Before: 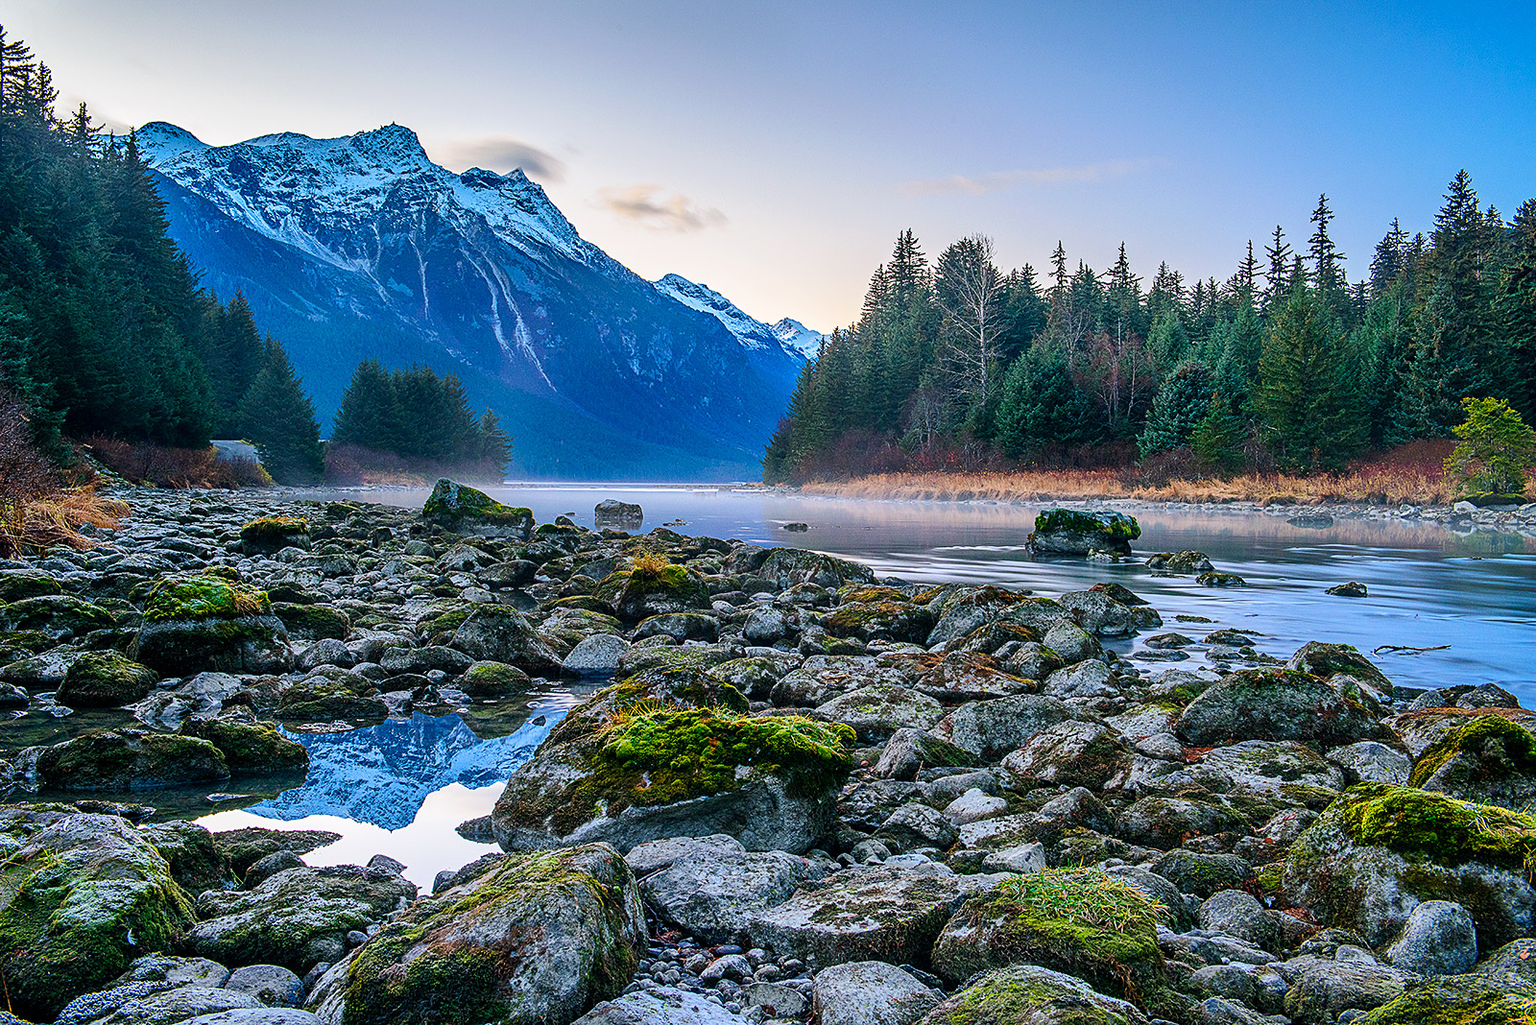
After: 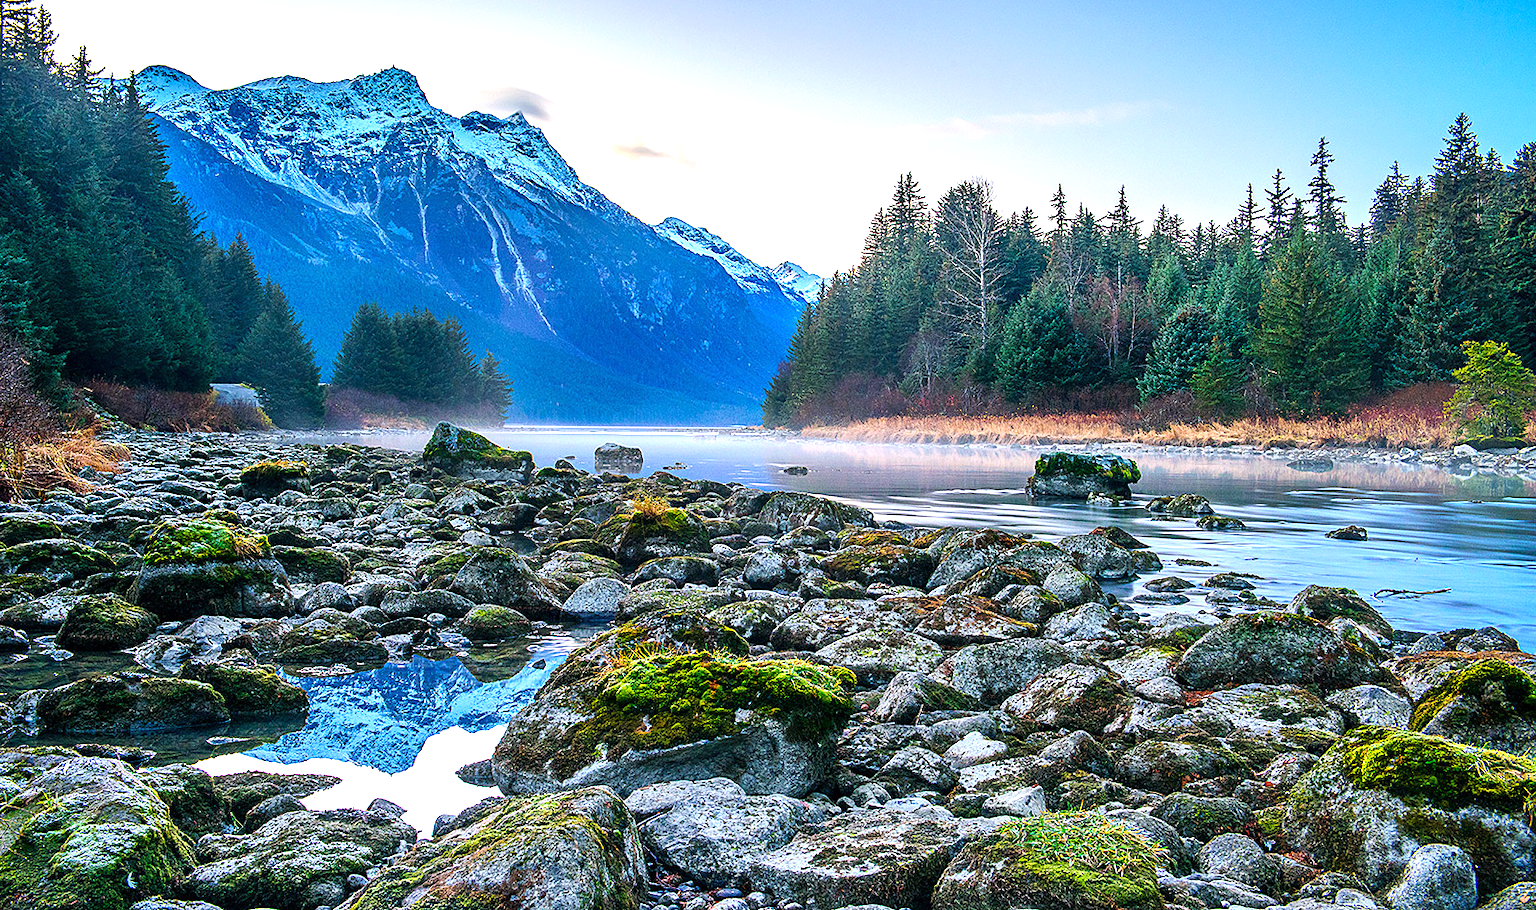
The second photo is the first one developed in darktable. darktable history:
crop and rotate: top 5.609%, bottom 5.609%
tone equalizer: on, module defaults
exposure: exposure 0.74 EV, compensate highlight preservation false
